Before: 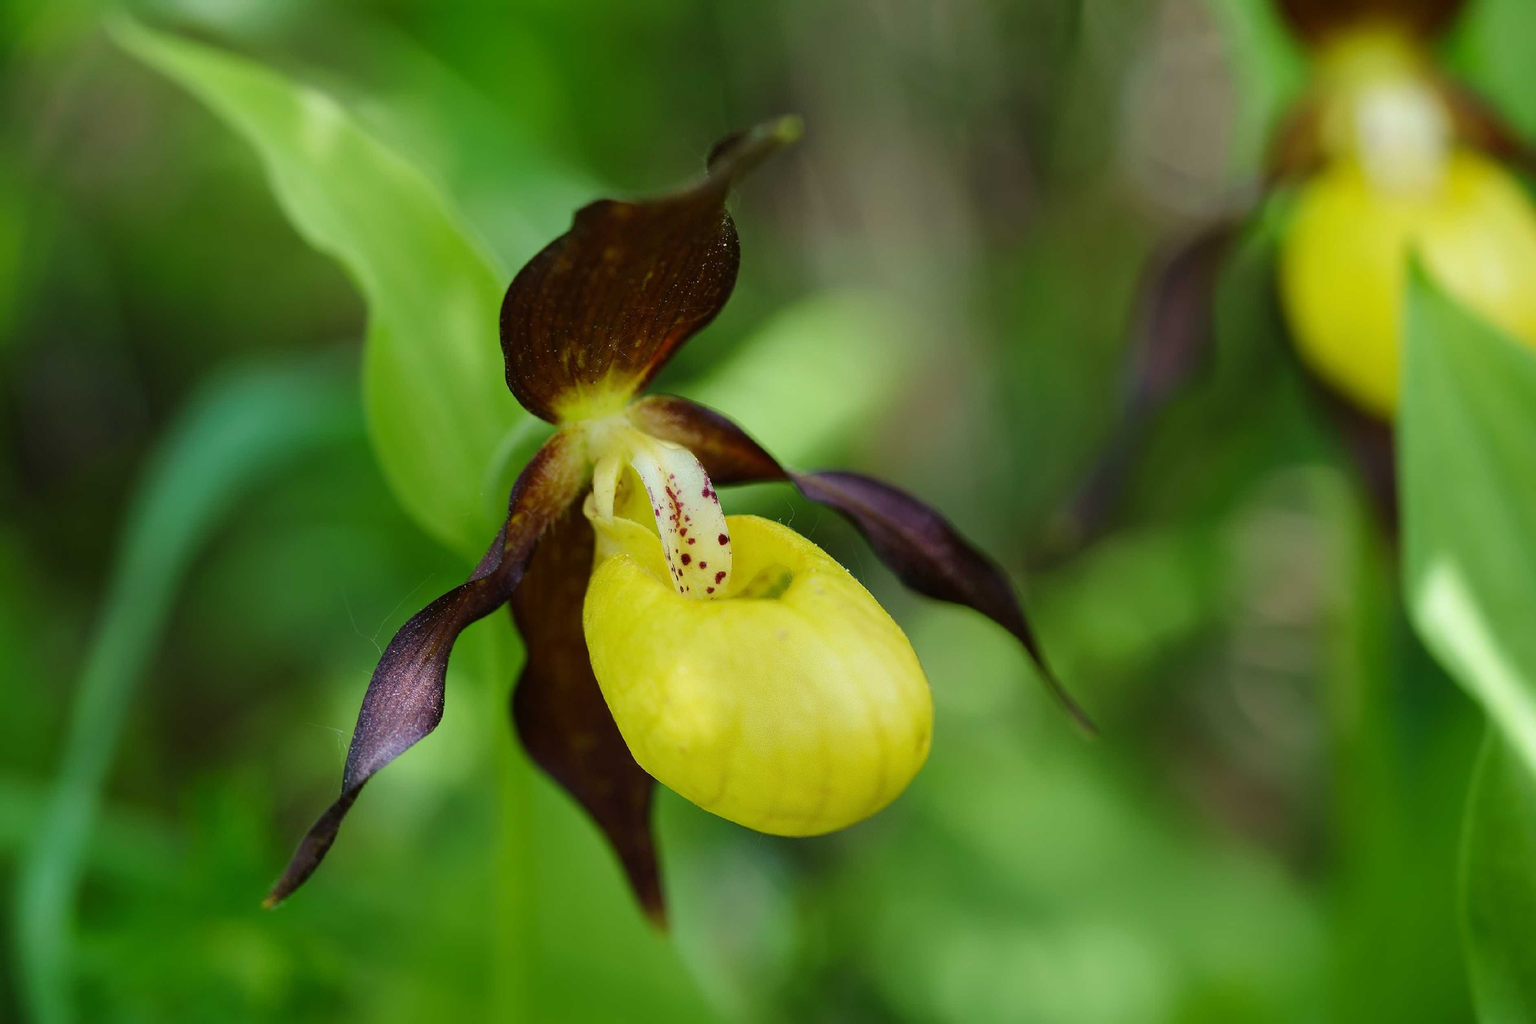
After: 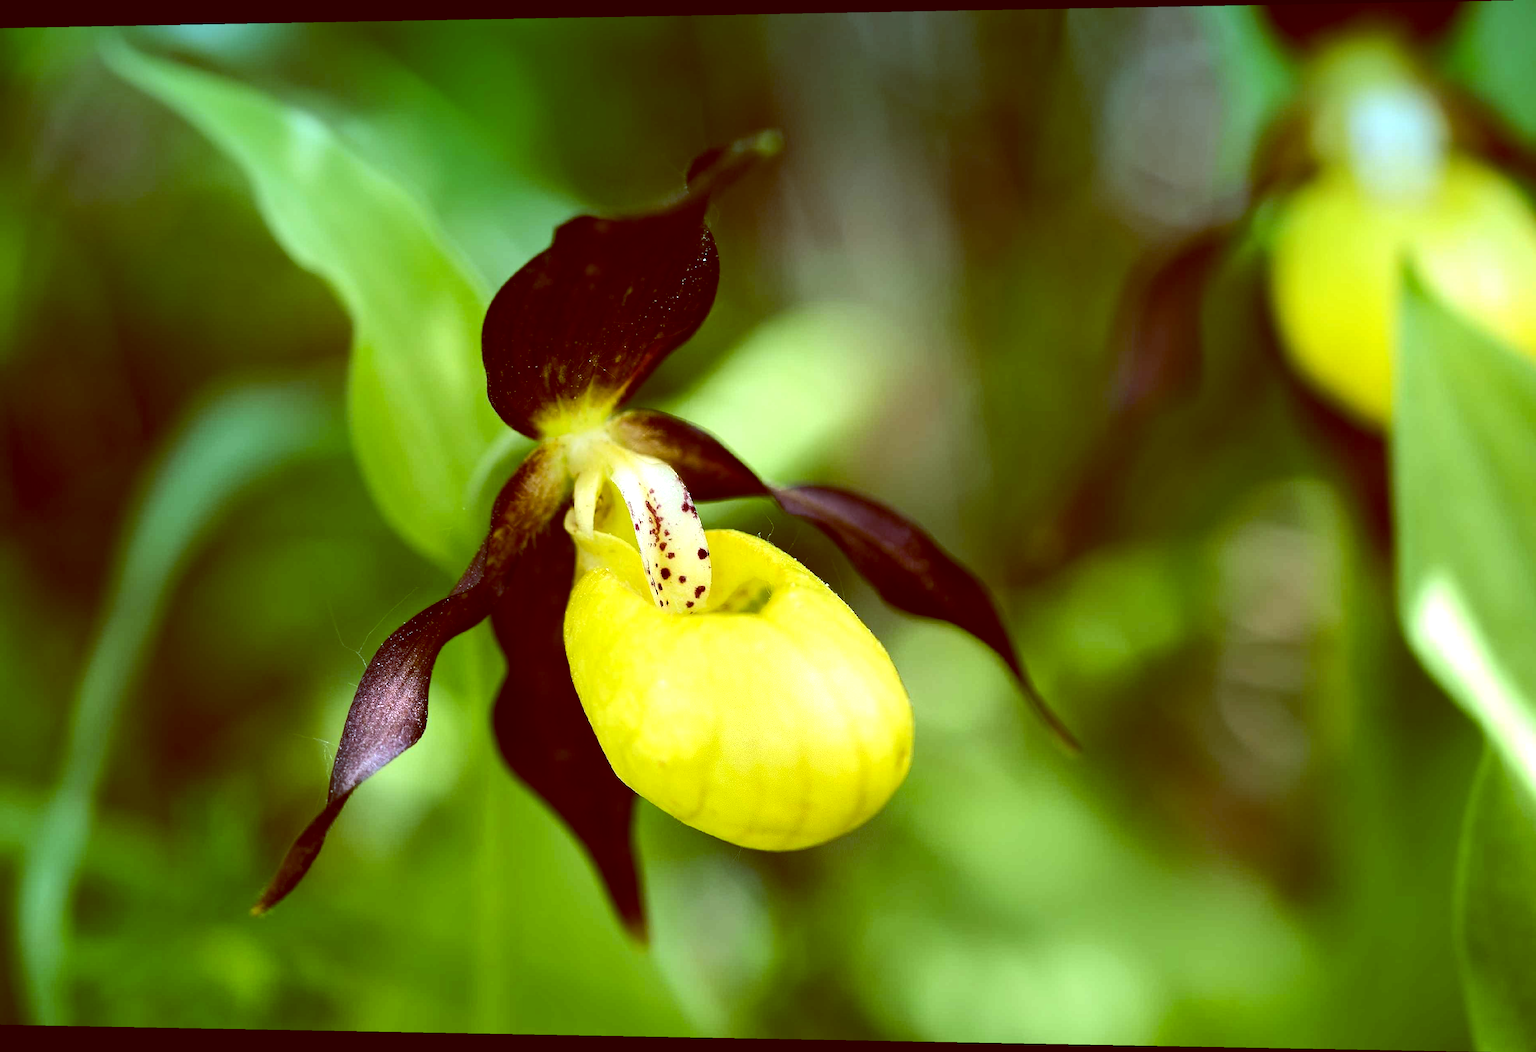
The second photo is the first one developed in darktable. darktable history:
rotate and perspective: lens shift (horizontal) -0.055, automatic cropping off
color balance: lift [1, 1.011, 0.999, 0.989], gamma [1.109, 1.045, 1.039, 0.955], gain [0.917, 0.936, 0.952, 1.064], contrast 2.32%, contrast fulcrum 19%, output saturation 101%
graduated density: density 2.02 EV, hardness 44%, rotation 0.374°, offset 8.21, hue 208.8°, saturation 97%
tone equalizer: -8 EV -1.08 EV, -7 EV -1.01 EV, -6 EV -0.867 EV, -5 EV -0.578 EV, -3 EV 0.578 EV, -2 EV 0.867 EV, -1 EV 1.01 EV, +0 EV 1.08 EV, edges refinement/feathering 500, mask exposure compensation -1.57 EV, preserve details no
